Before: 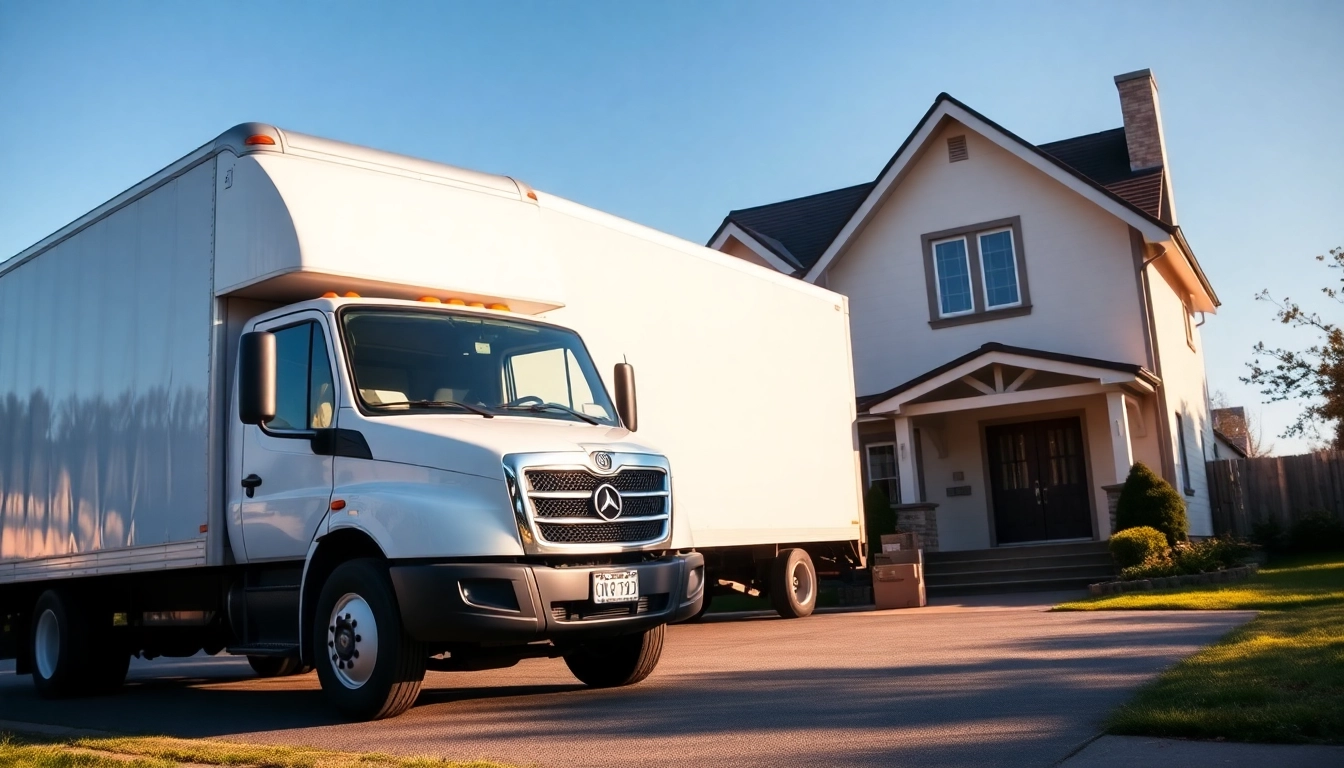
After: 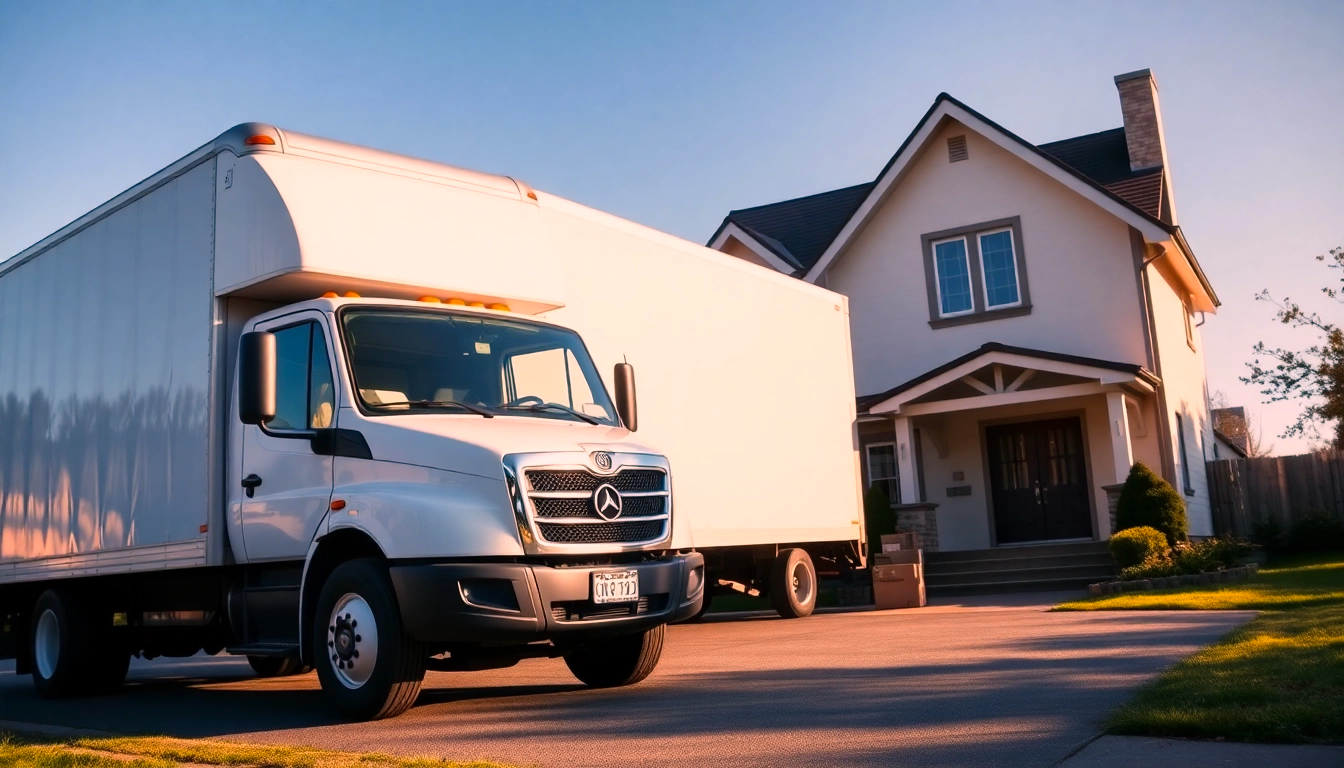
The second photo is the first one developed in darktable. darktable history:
color balance rgb: highlights gain › chroma 4.494%, highlights gain › hue 31.68°, linear chroma grading › global chroma 8.901%, perceptual saturation grading › global saturation 0.981%, saturation formula JzAzBz (2021)
